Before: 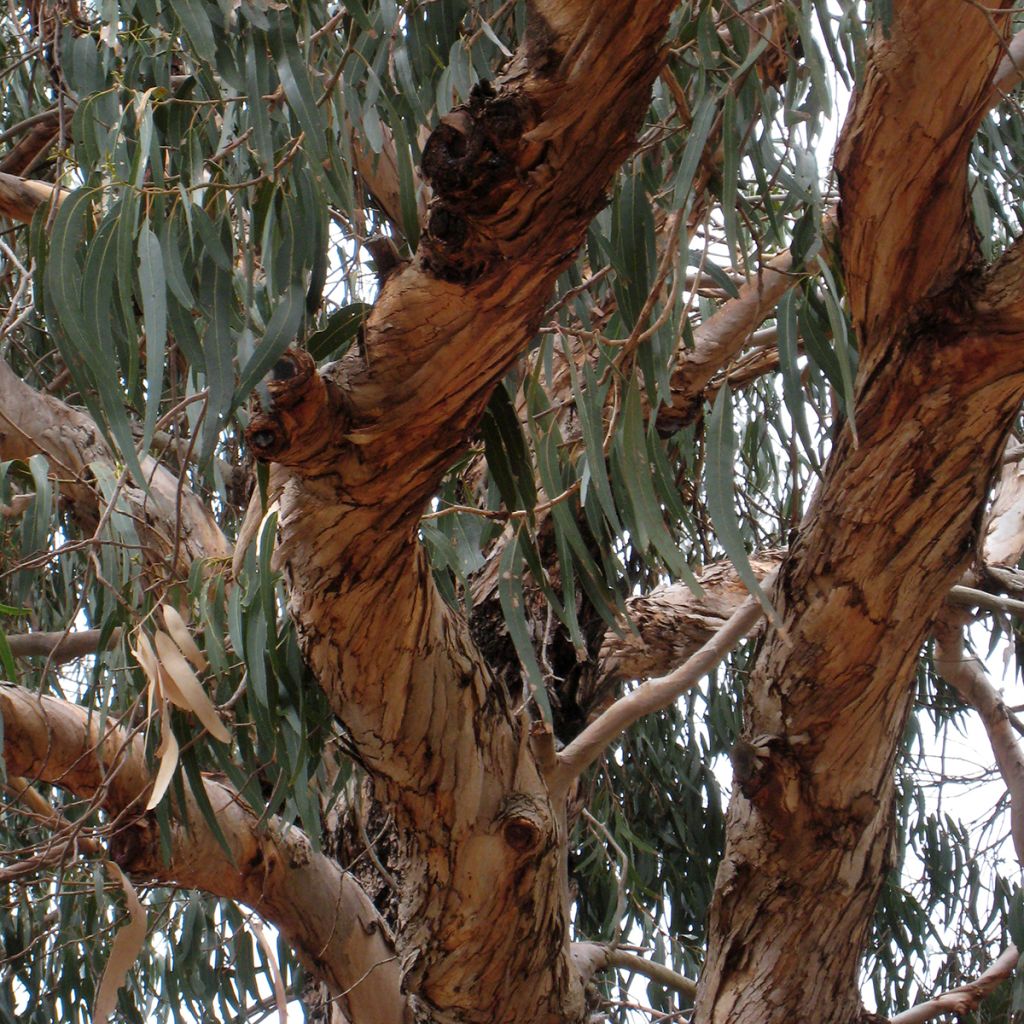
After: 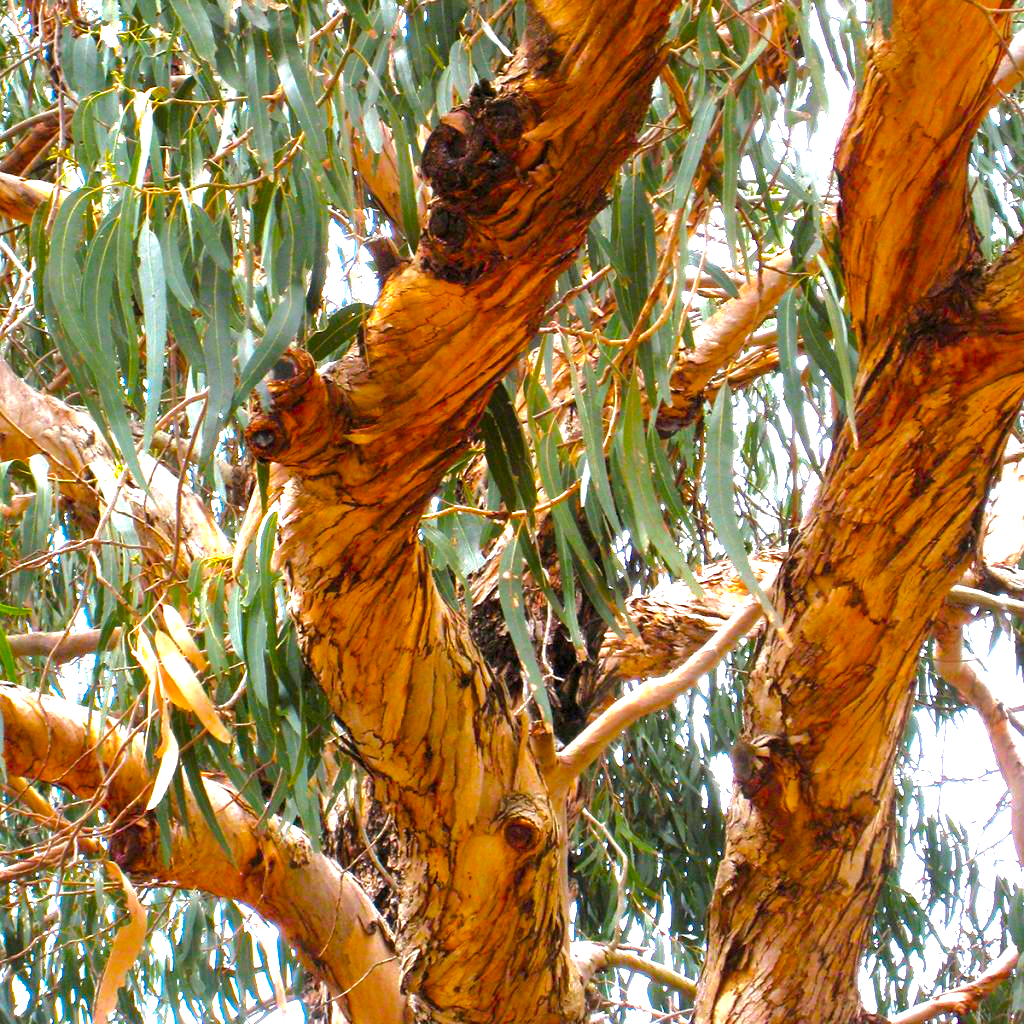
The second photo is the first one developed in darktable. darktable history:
rgb curve: curves: ch0 [(0, 0) (0.175, 0.154) (0.785, 0.663) (1, 1)]
exposure: exposure 2 EV, compensate exposure bias true, compensate highlight preservation false
color balance rgb: linear chroma grading › global chroma 25%, perceptual saturation grading › global saturation 50%
